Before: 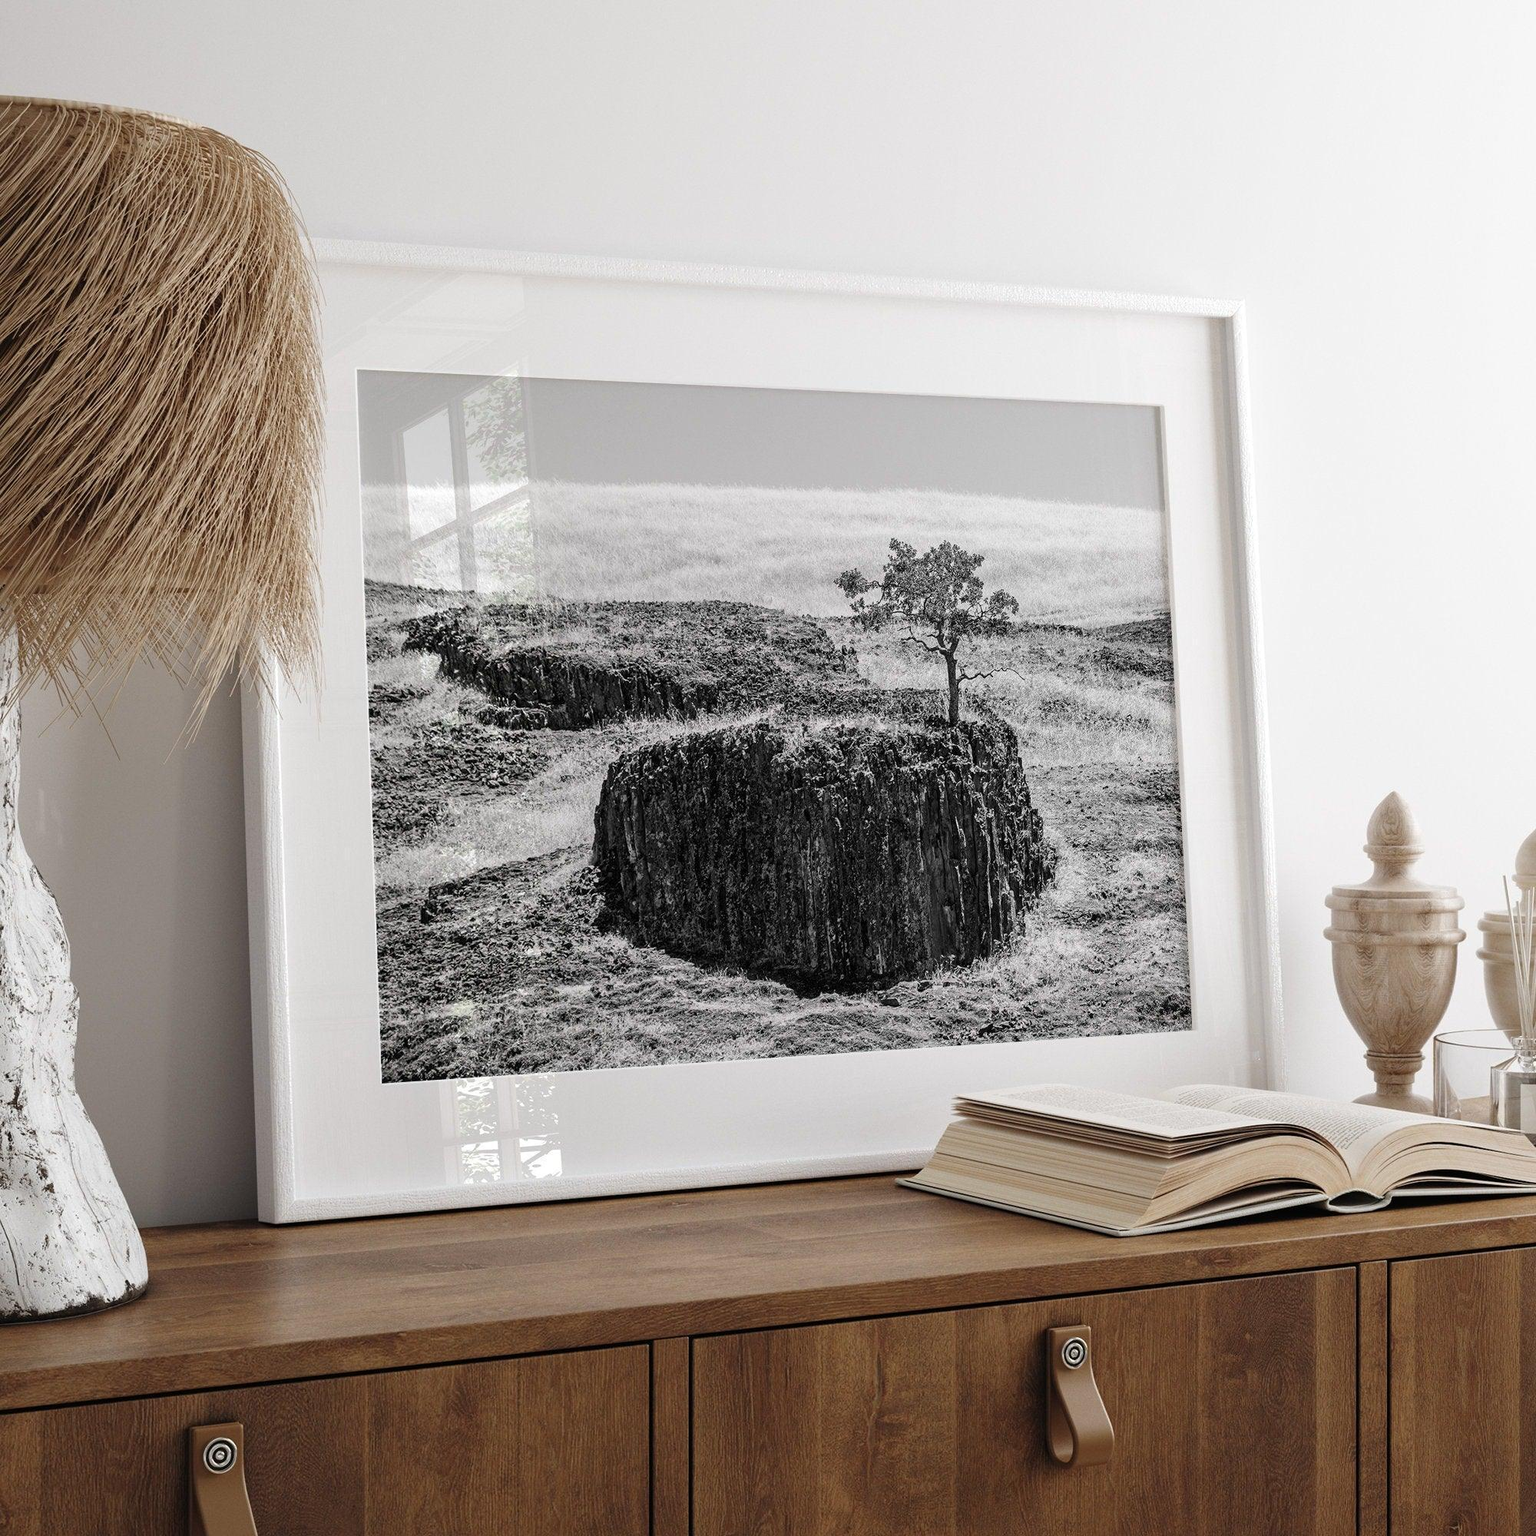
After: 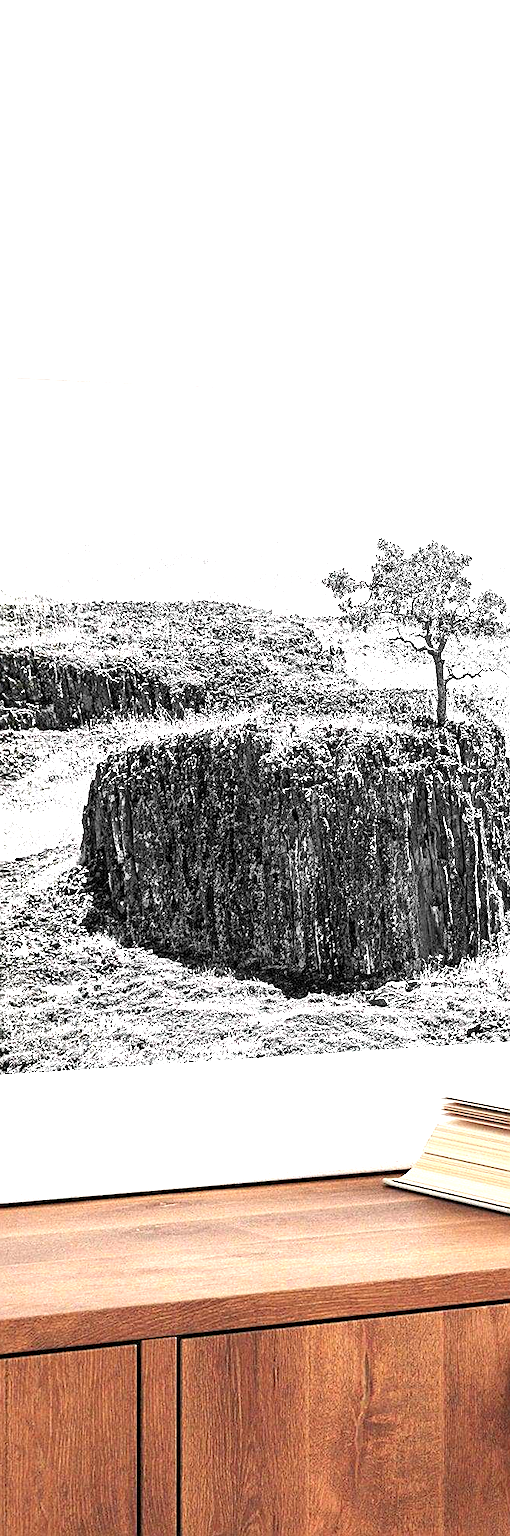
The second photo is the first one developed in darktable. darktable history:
sharpen: on, module defaults
crop: left 33.36%, right 33.36%
exposure: black level correction 0.001, exposure 1.719 EV, compensate exposure bias true, compensate highlight preservation false
color zones: curves: ch1 [(0.235, 0.558) (0.75, 0.5)]; ch2 [(0.25, 0.462) (0.749, 0.457)], mix 40.67%
